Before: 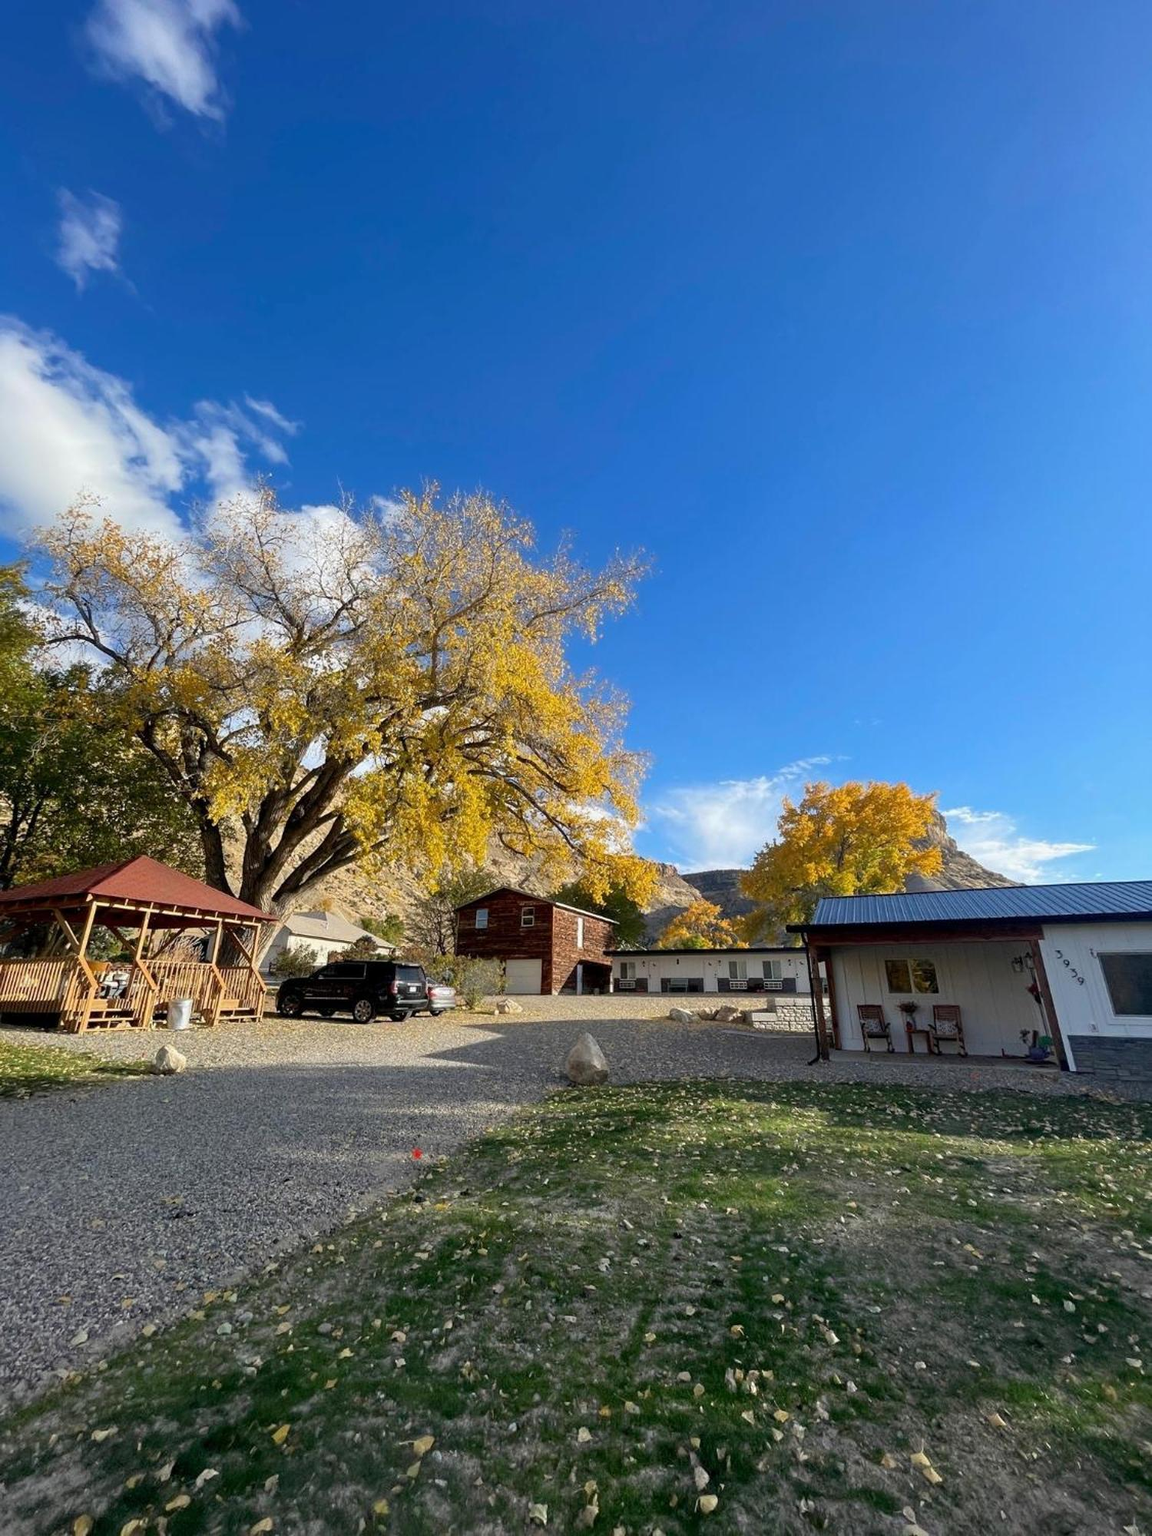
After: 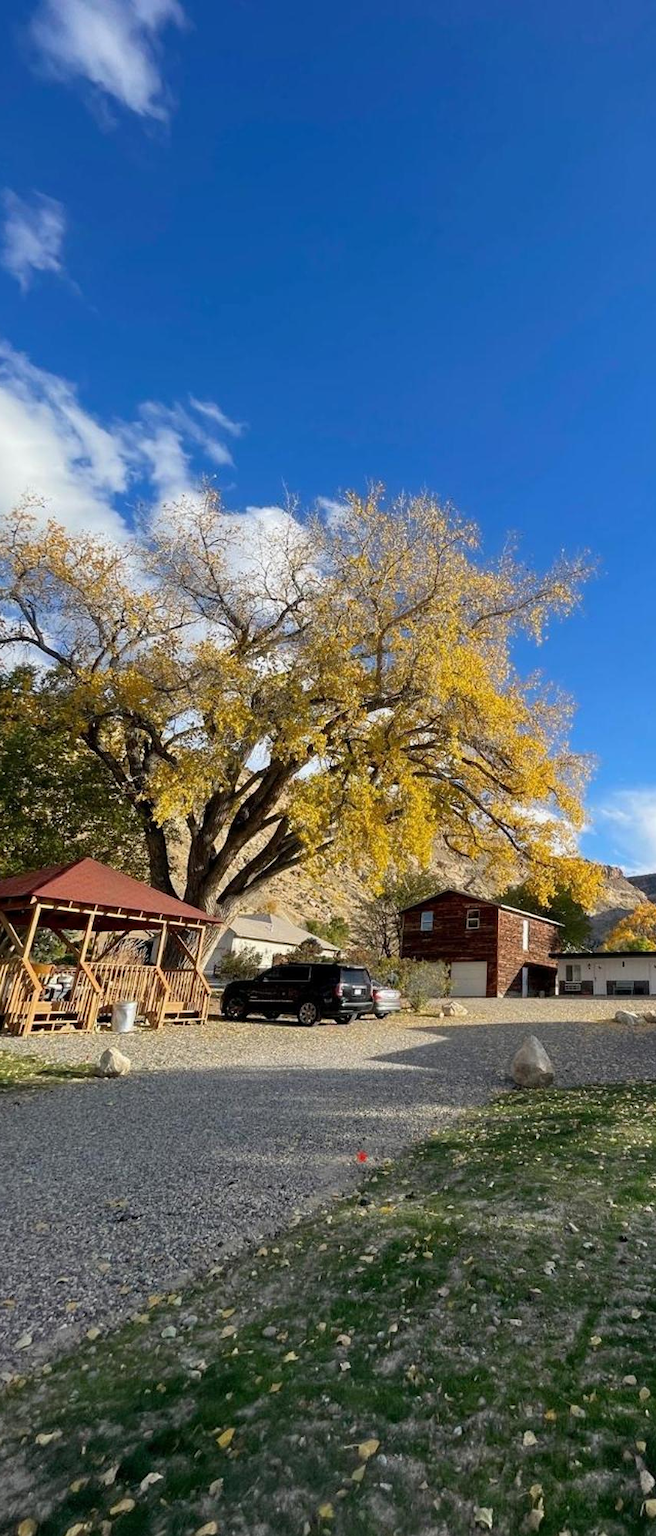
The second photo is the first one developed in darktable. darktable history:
crop: left 4.887%, right 38.213%
